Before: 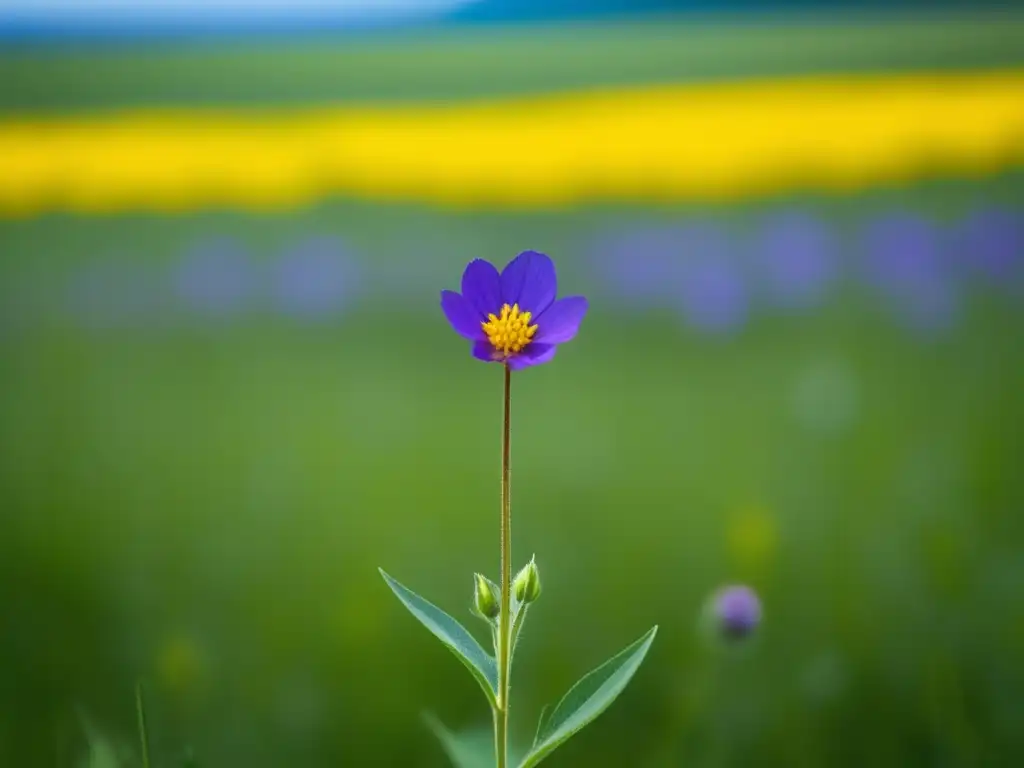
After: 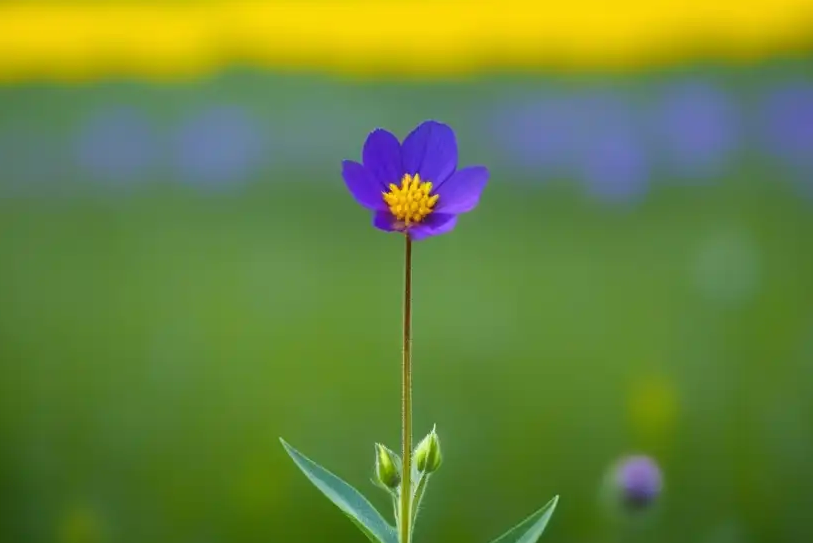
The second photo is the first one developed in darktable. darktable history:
color balance rgb: global vibrance 10%
crop: left 9.712%, top 16.928%, right 10.845%, bottom 12.332%
